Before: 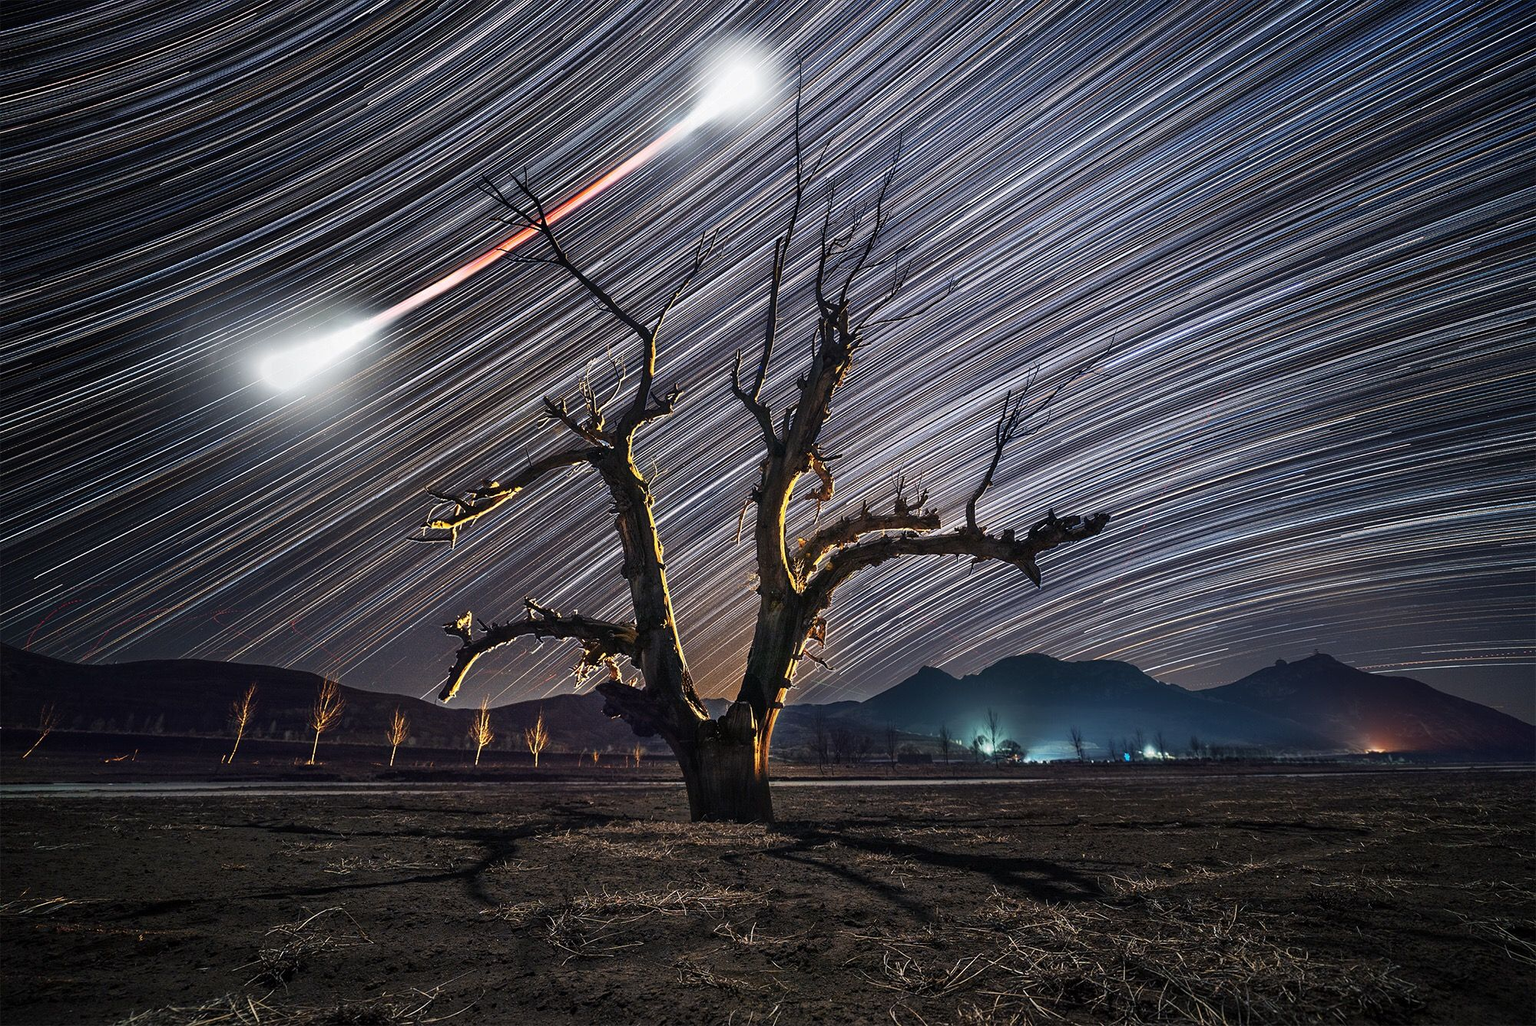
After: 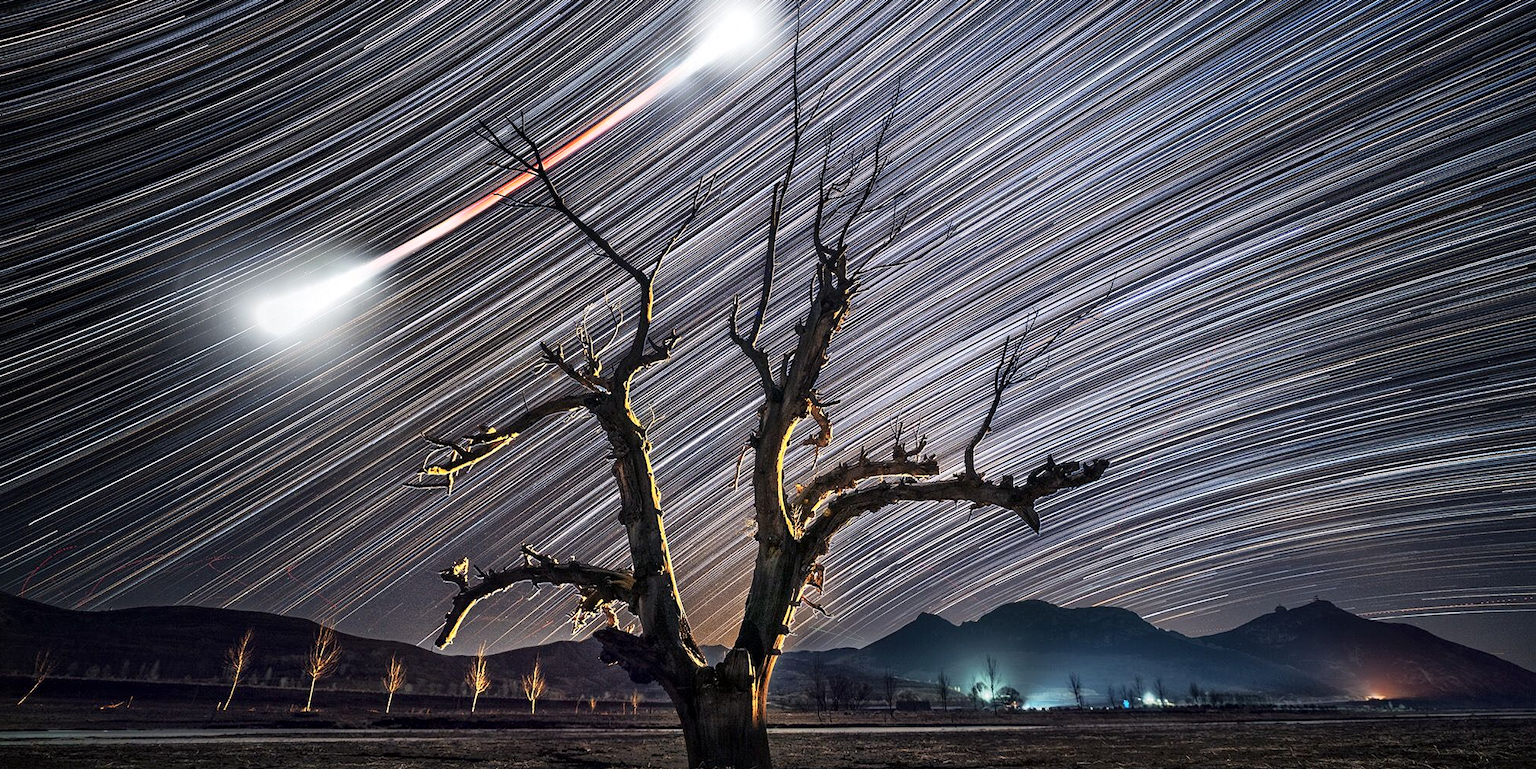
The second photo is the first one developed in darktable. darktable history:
crop: left 0.387%, top 5.469%, bottom 19.809%
contrast brightness saturation: contrast 0.14
shadows and highlights: shadows -23.08, highlights 46.15, soften with gaussian
global tonemap: drago (1, 100), detail 1
